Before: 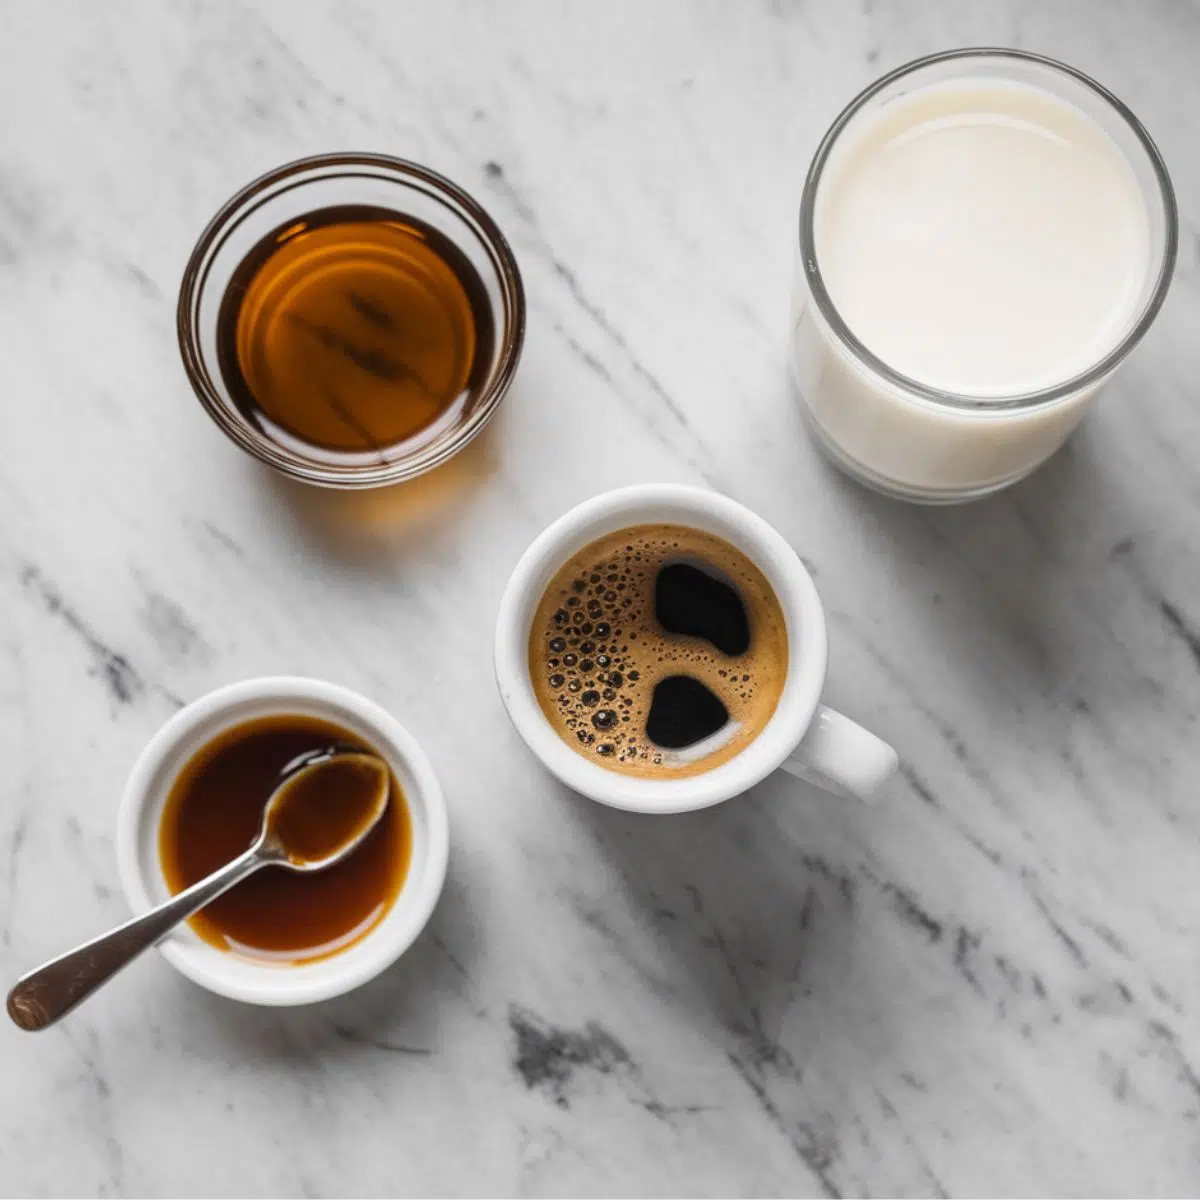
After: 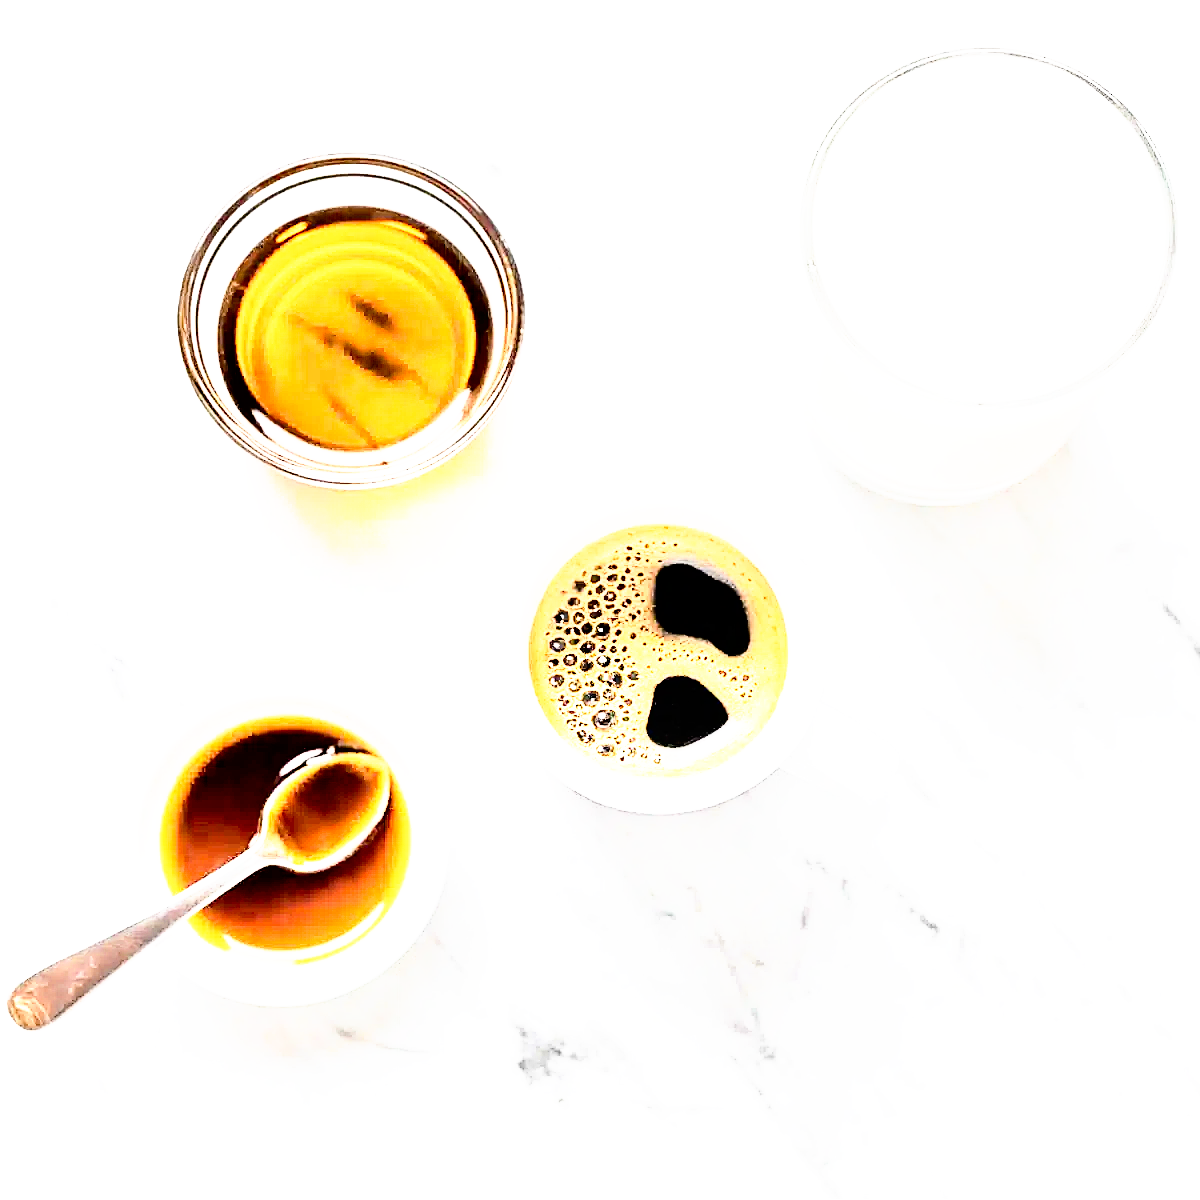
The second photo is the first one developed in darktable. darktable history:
tone equalizer: -7 EV 0.15 EV, -6 EV 0.6 EV, -5 EV 1.15 EV, -4 EV 1.33 EV, -3 EV 1.15 EV, -2 EV 0.6 EV, -1 EV 0.15 EV, mask exposure compensation -0.5 EV
base curve: curves: ch0 [(0, 0) (0.012, 0.01) (0.073, 0.168) (0.31, 0.711) (0.645, 0.957) (1, 1)], preserve colors none
contrast brightness saturation: contrast 0.5, saturation -0.1
sharpen: on, module defaults
tone curve: curves: ch0 [(0, 0) (0.003, 0) (0.011, 0.001) (0.025, 0.003) (0.044, 0.004) (0.069, 0.007) (0.1, 0.01) (0.136, 0.033) (0.177, 0.082) (0.224, 0.141) (0.277, 0.208) (0.335, 0.282) (0.399, 0.363) (0.468, 0.451) (0.543, 0.545) (0.623, 0.647) (0.709, 0.756) (0.801, 0.87) (0.898, 0.972) (1, 1)], preserve colors none
exposure: black level correction 0, exposure 0.7 EV, compensate exposure bias true, compensate highlight preservation false
